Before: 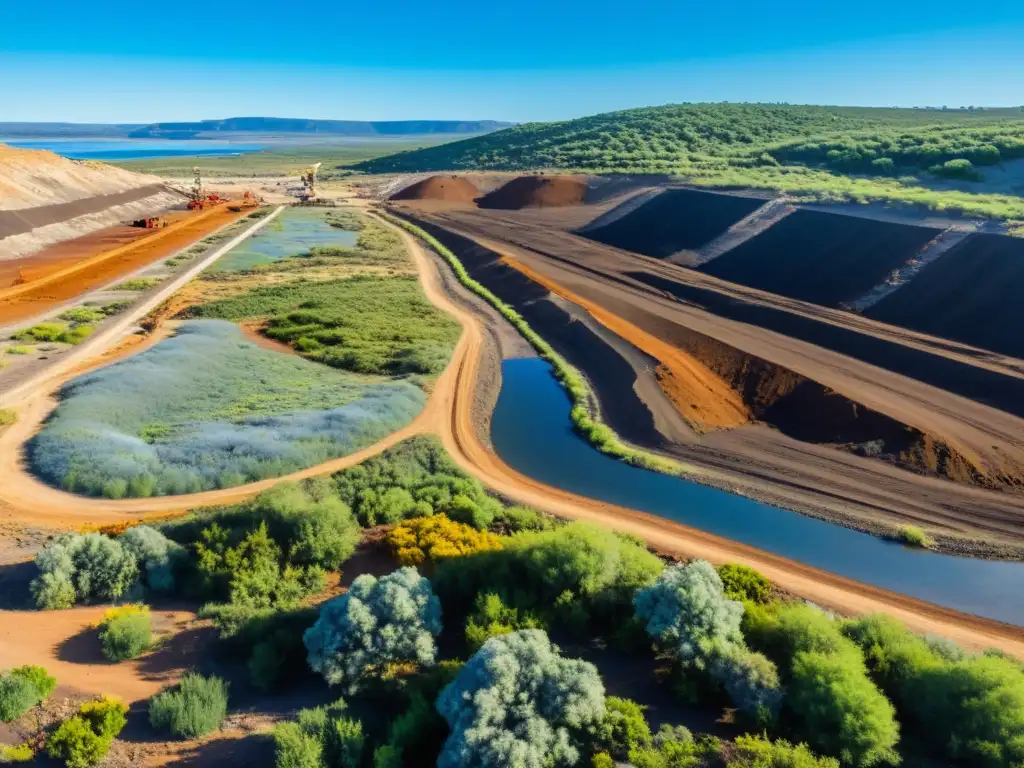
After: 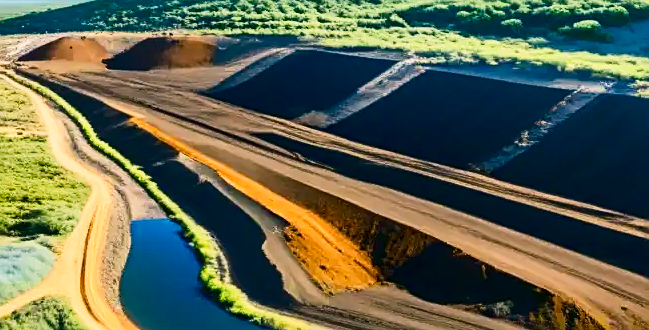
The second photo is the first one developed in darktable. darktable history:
crop: left 36.271%, top 18.115%, right 0.315%, bottom 38.914%
base curve: curves: ch0 [(0, 0) (0.088, 0.125) (0.176, 0.251) (0.354, 0.501) (0.613, 0.749) (1, 0.877)], preserve colors none
color correction: highlights a* 4, highlights b* 4.94, shadows a* -8.21, shadows b* 4.68
color balance rgb: shadows lift › chroma 0.711%, shadows lift › hue 111.15°, perceptual saturation grading › global saturation 20%, perceptual saturation grading › highlights -25.488%, perceptual saturation grading › shadows 24.795%, perceptual brilliance grading › global brilliance -0.542%, perceptual brilliance grading › highlights -1.188%, perceptual brilliance grading › mid-tones -0.544%, perceptual brilliance grading › shadows -0.733%, global vibrance 20%
sharpen: on, module defaults
contrast brightness saturation: contrast 0.274
